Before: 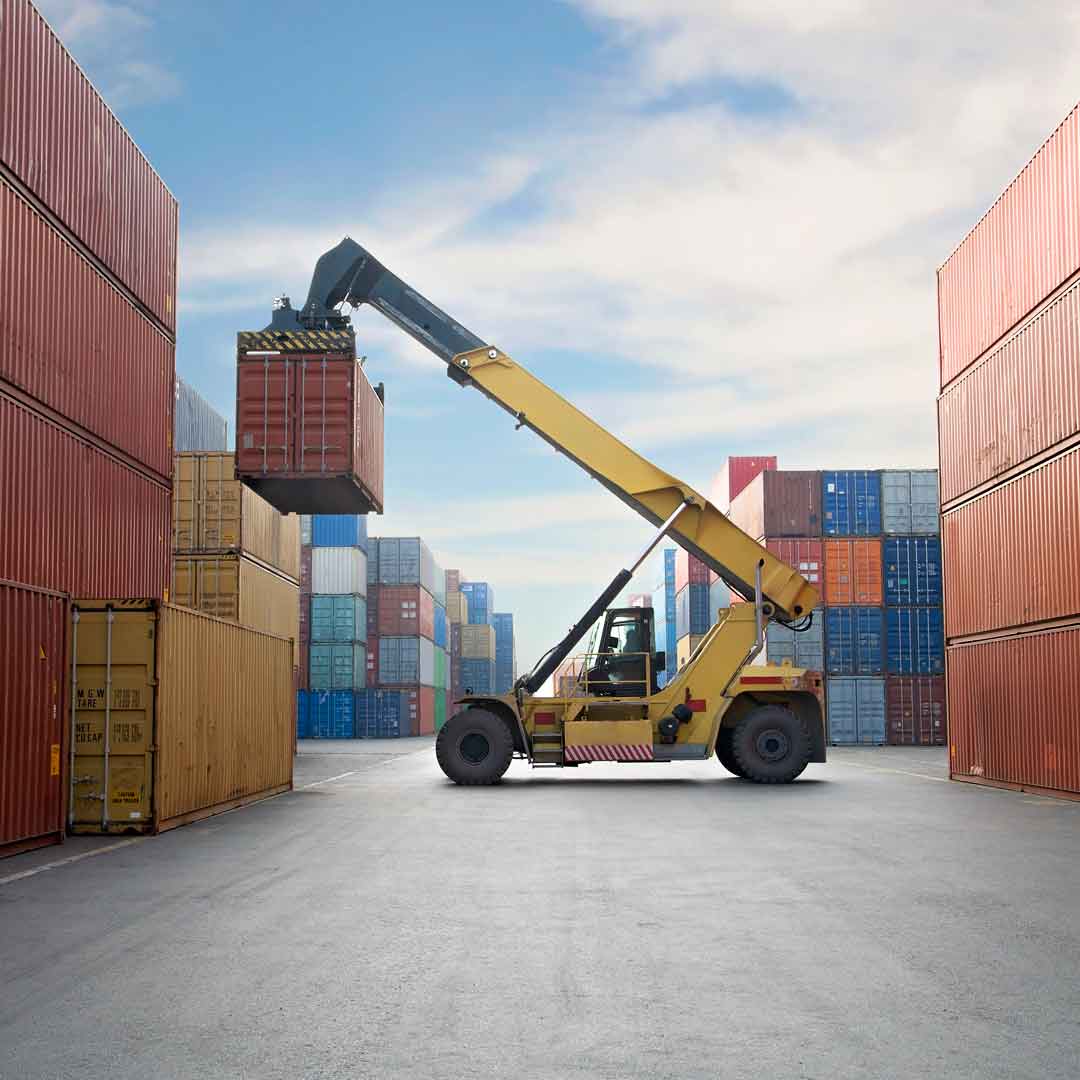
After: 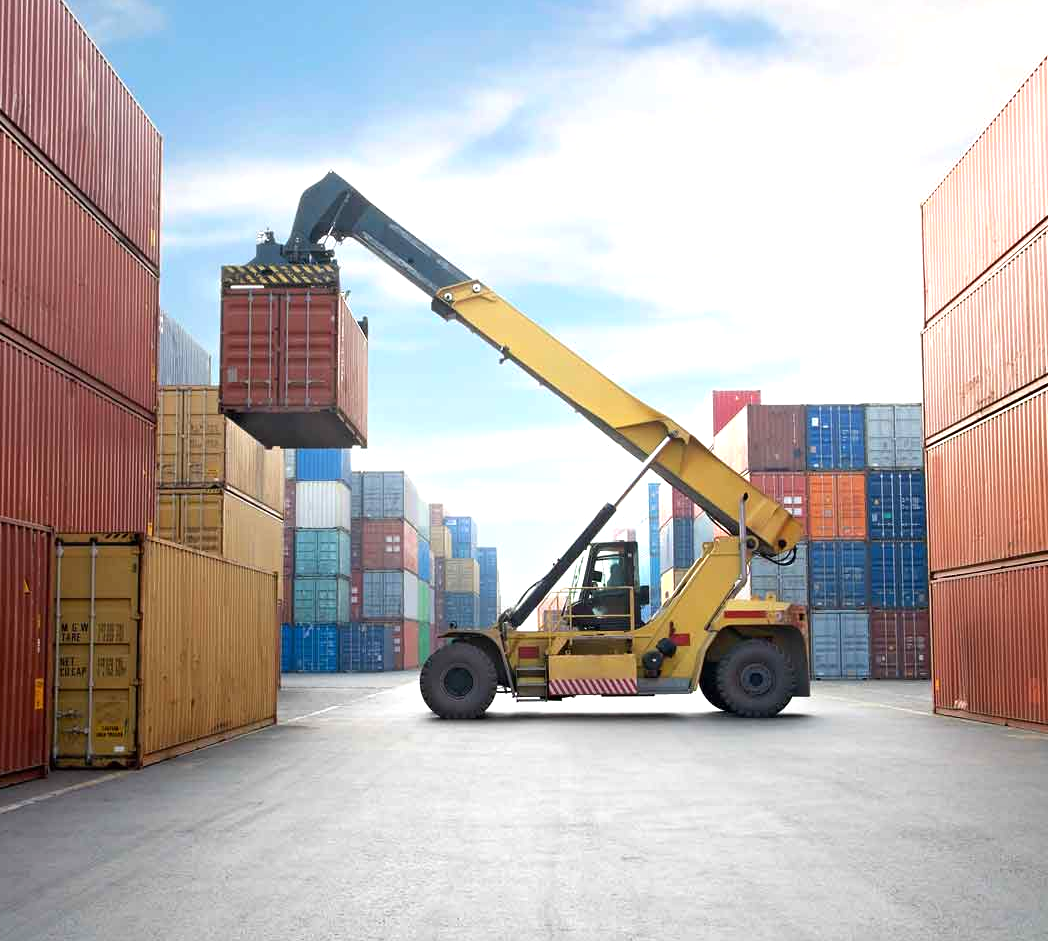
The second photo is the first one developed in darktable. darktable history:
crop: left 1.507%, top 6.147%, right 1.379%, bottom 6.637%
exposure: exposure 0.515 EV, compensate highlight preservation false
